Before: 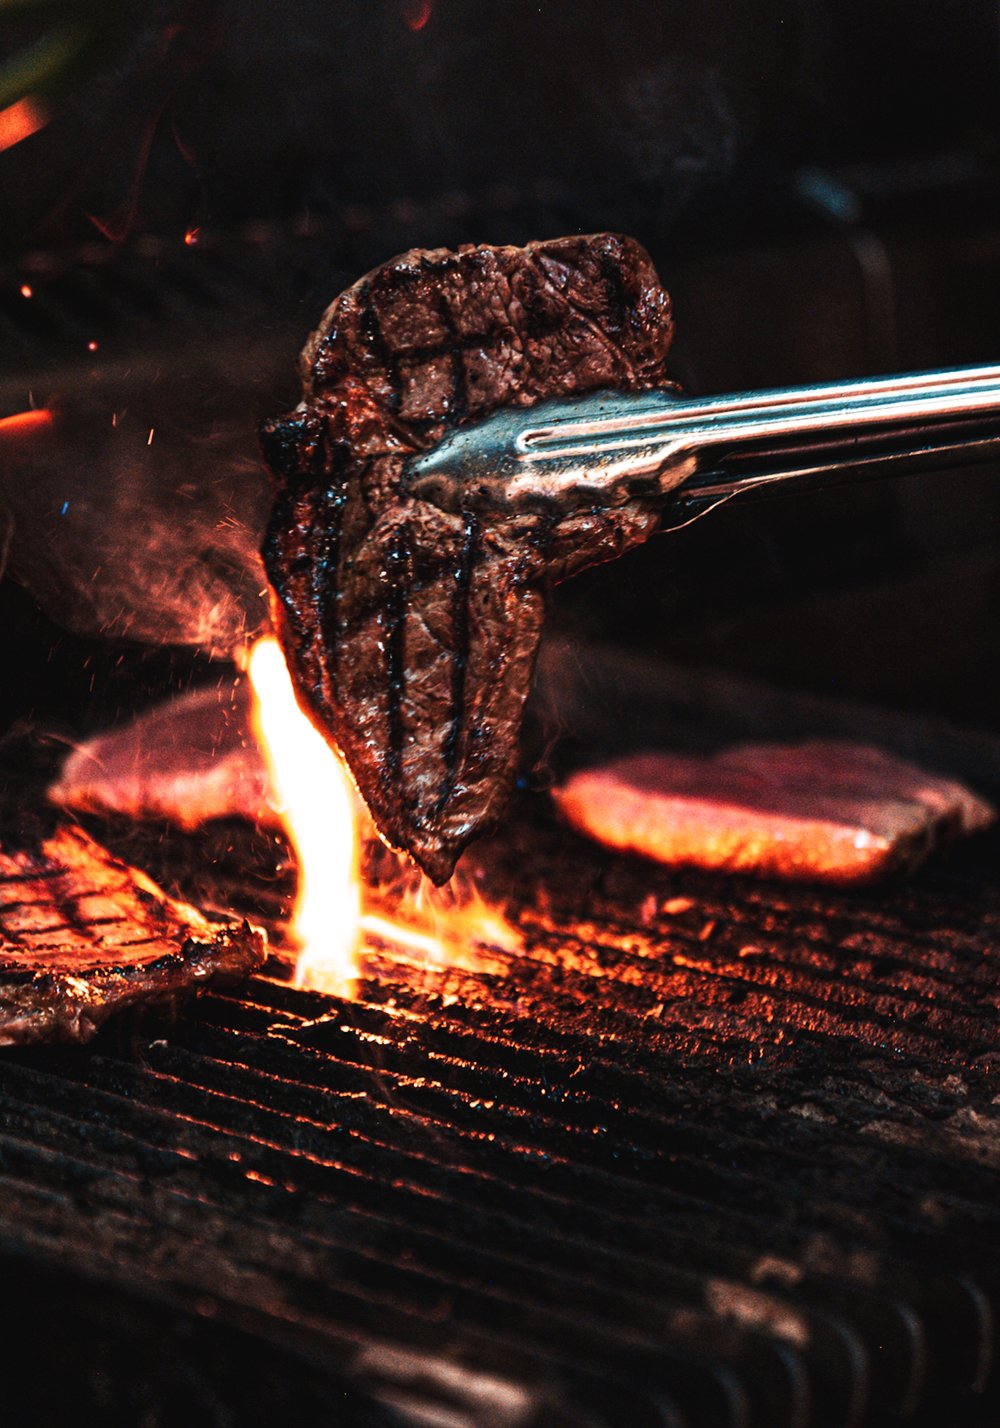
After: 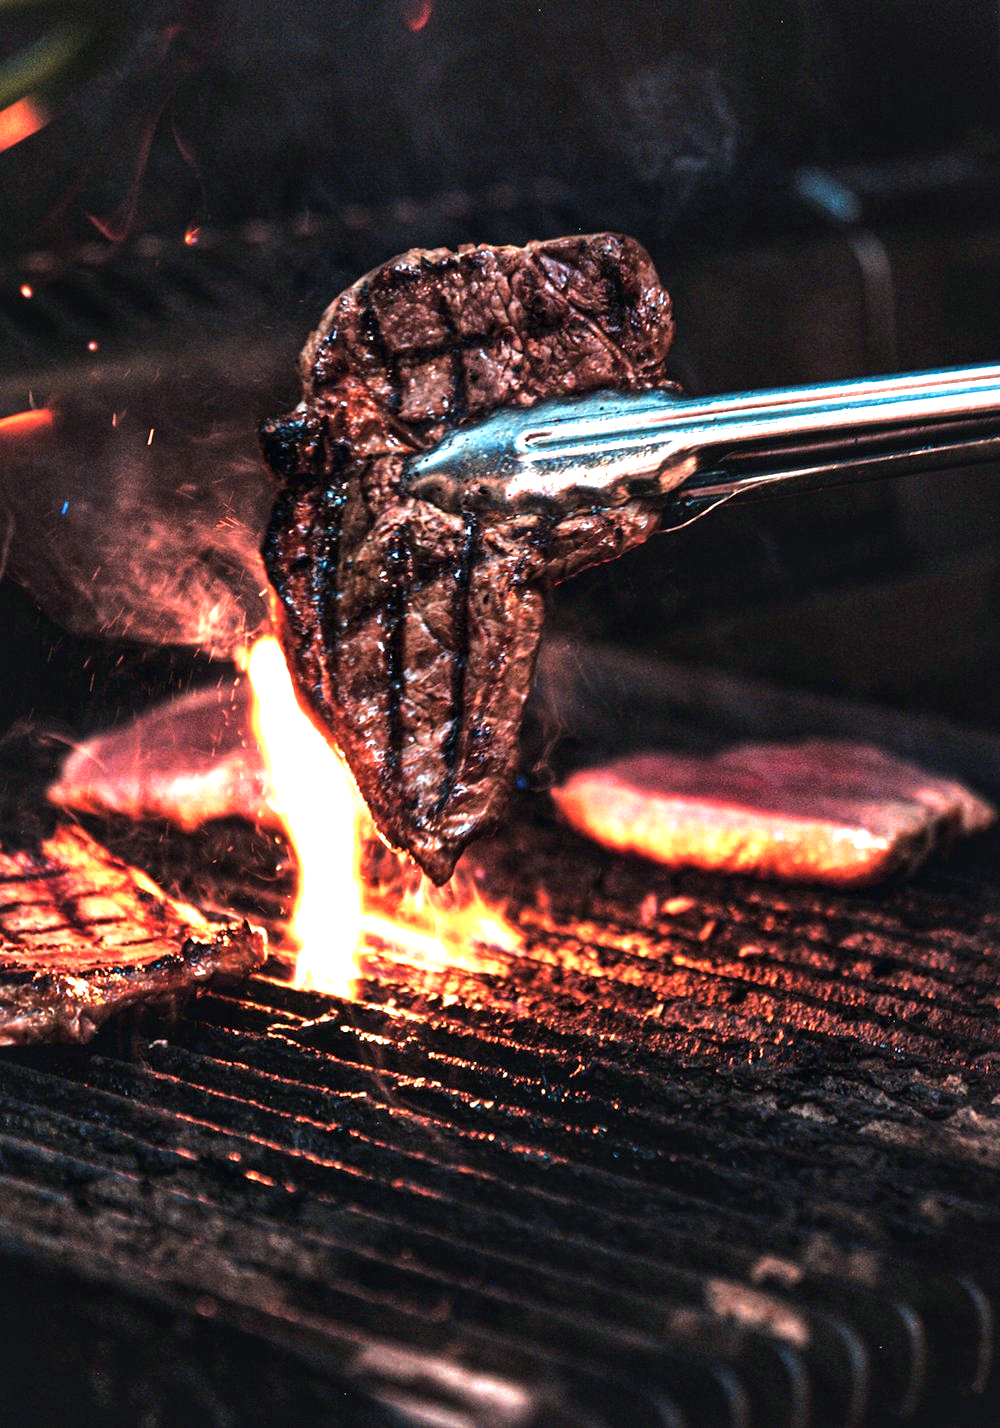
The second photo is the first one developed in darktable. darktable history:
color balance rgb: perceptual saturation grading › global saturation -1%
local contrast: mode bilateral grid, contrast 20, coarseness 50, detail 150%, midtone range 0.2
exposure: exposure 1 EV, compensate highlight preservation false
color calibration: x 0.37, y 0.382, temperature 4313.32 K
